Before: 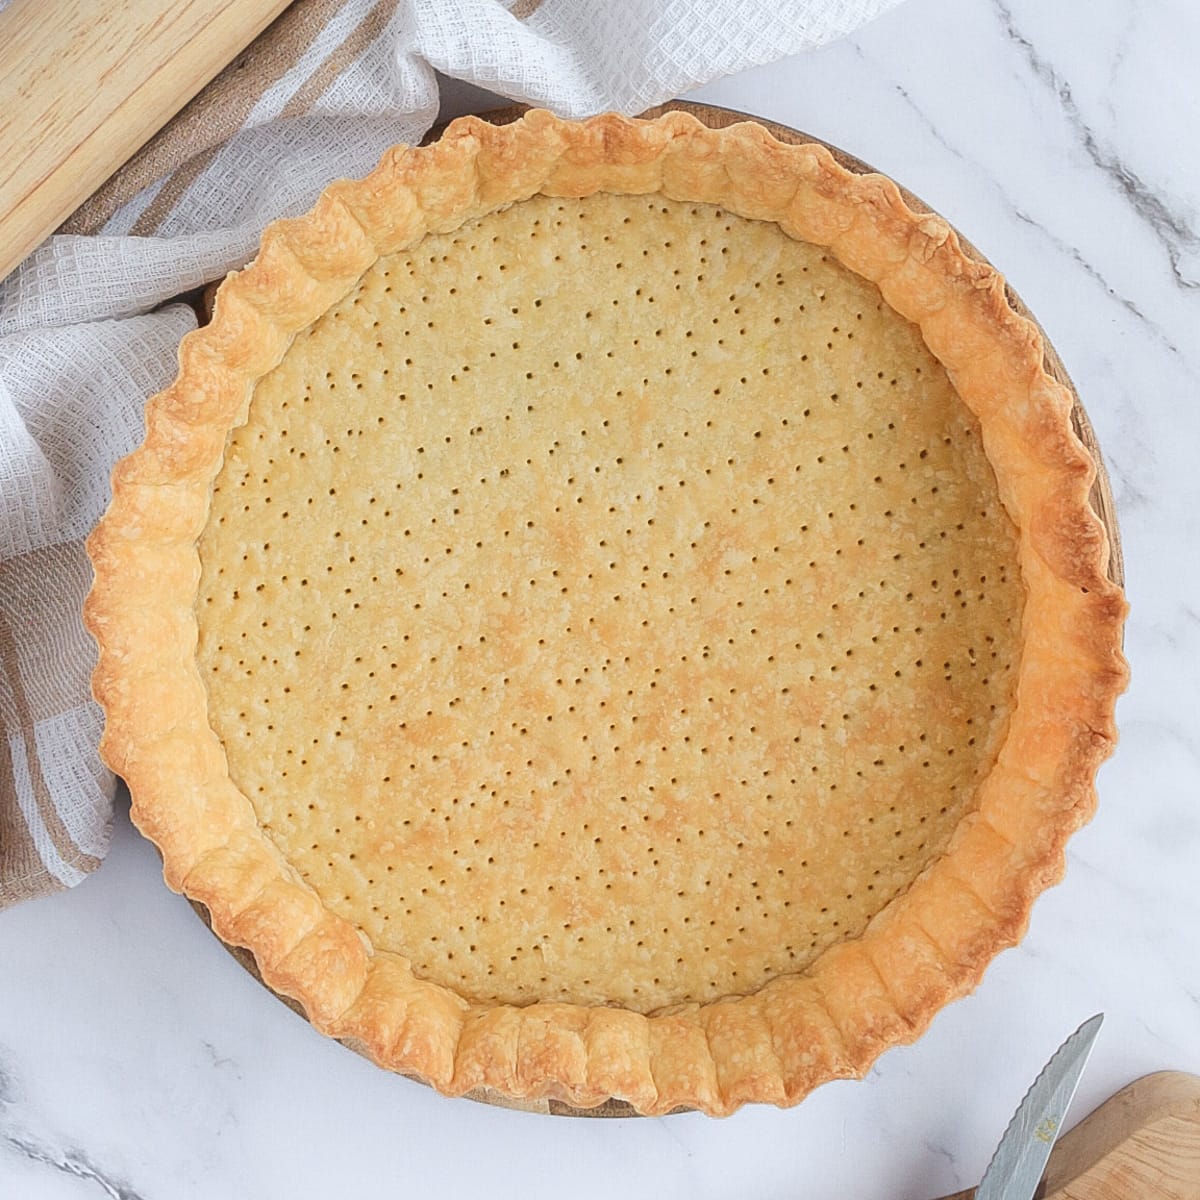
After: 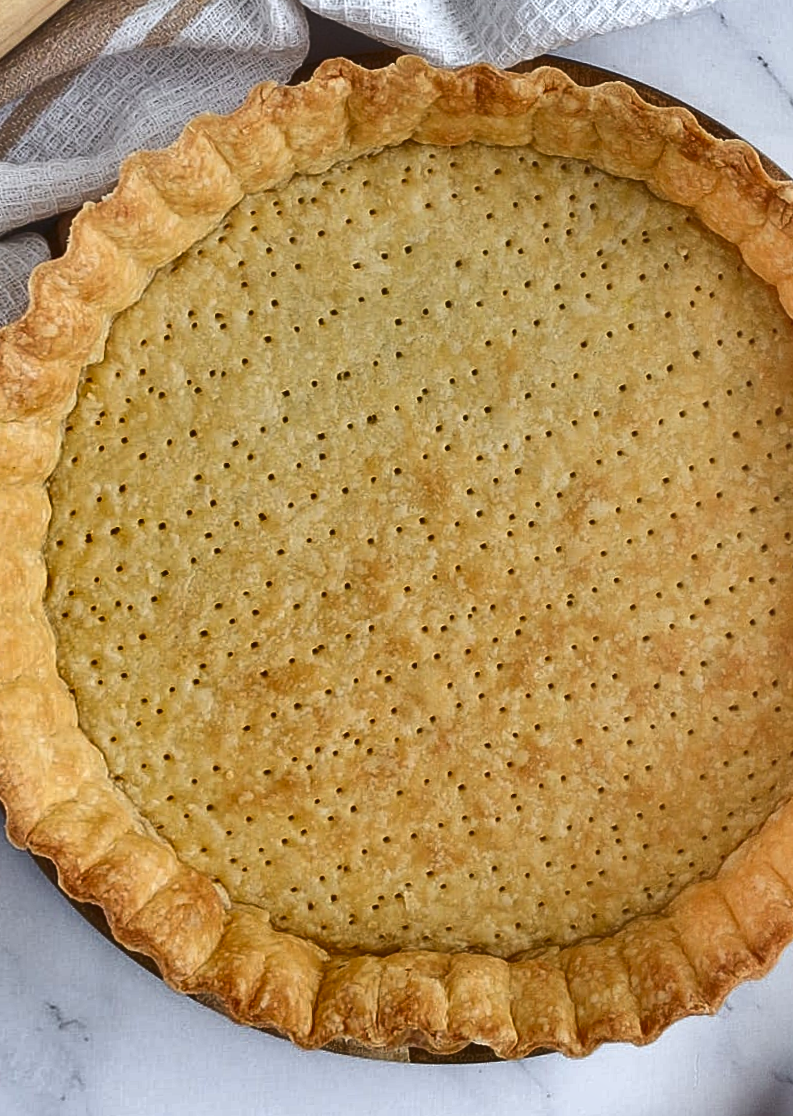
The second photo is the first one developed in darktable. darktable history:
crop and rotate: left 14.385%, right 18.948%
tone equalizer: on, module defaults
rotate and perspective: rotation 0.679°, lens shift (horizontal) 0.136, crop left 0.009, crop right 0.991, crop top 0.078, crop bottom 0.95
exposure: exposure 0.2 EV, compensate highlight preservation false
shadows and highlights: radius 108.52, shadows 40.68, highlights -72.88, low approximation 0.01, soften with gaussian
contrast brightness saturation: saturation -0.05
